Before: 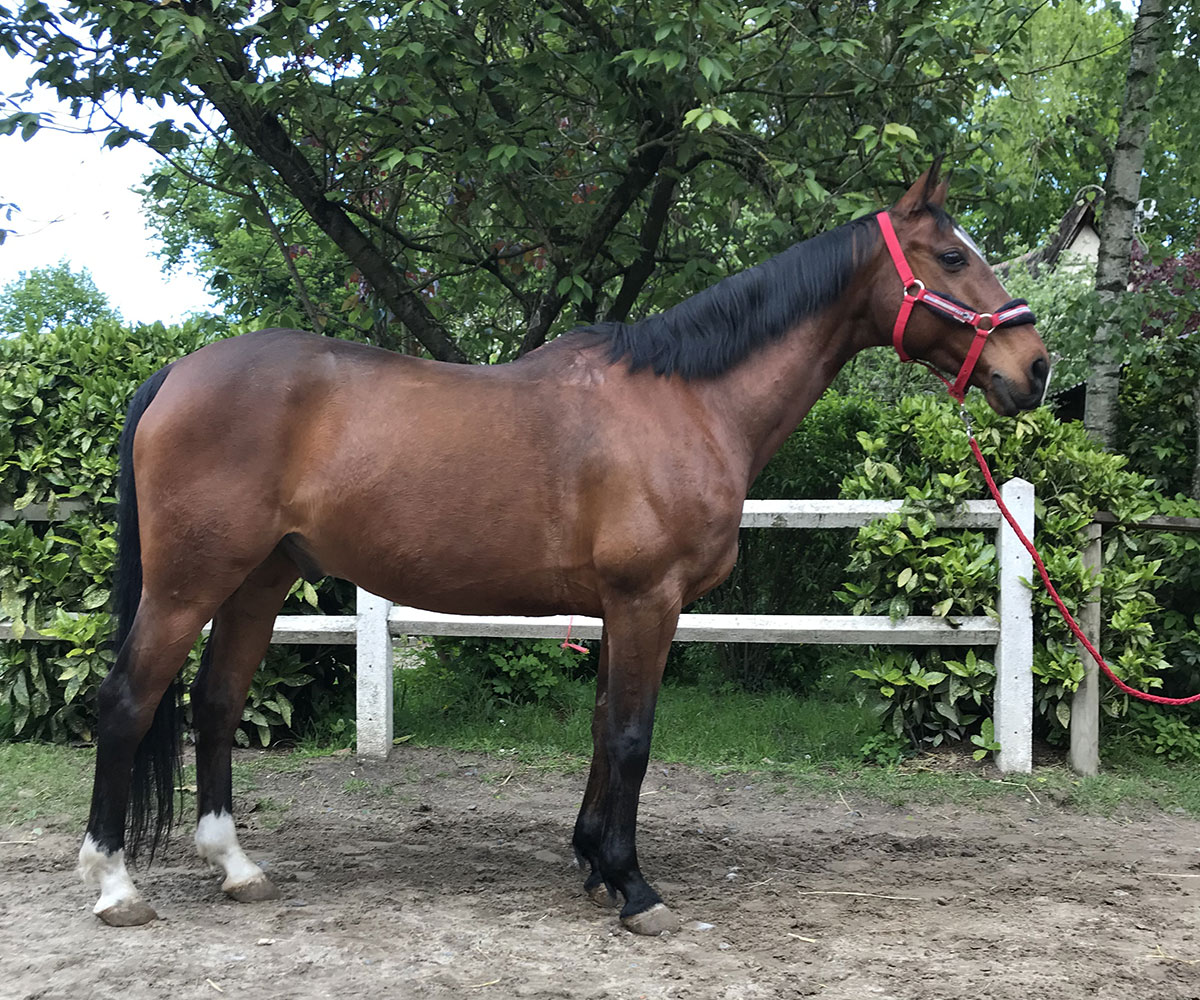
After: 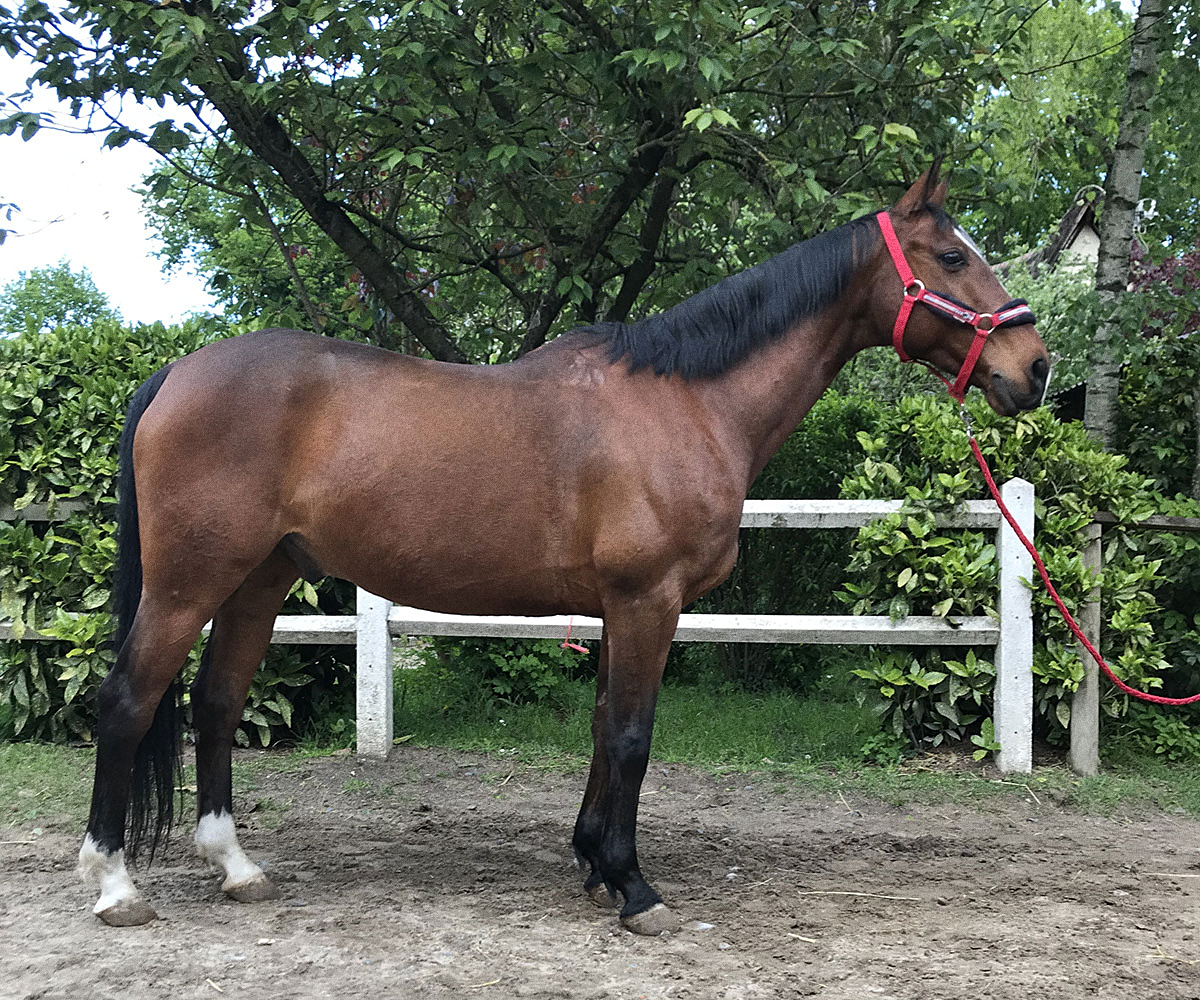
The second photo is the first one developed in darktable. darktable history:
base curve: exposure shift 0, preserve colors none
sharpen: amount 0.2
grain: coarseness 0.09 ISO, strength 40%
